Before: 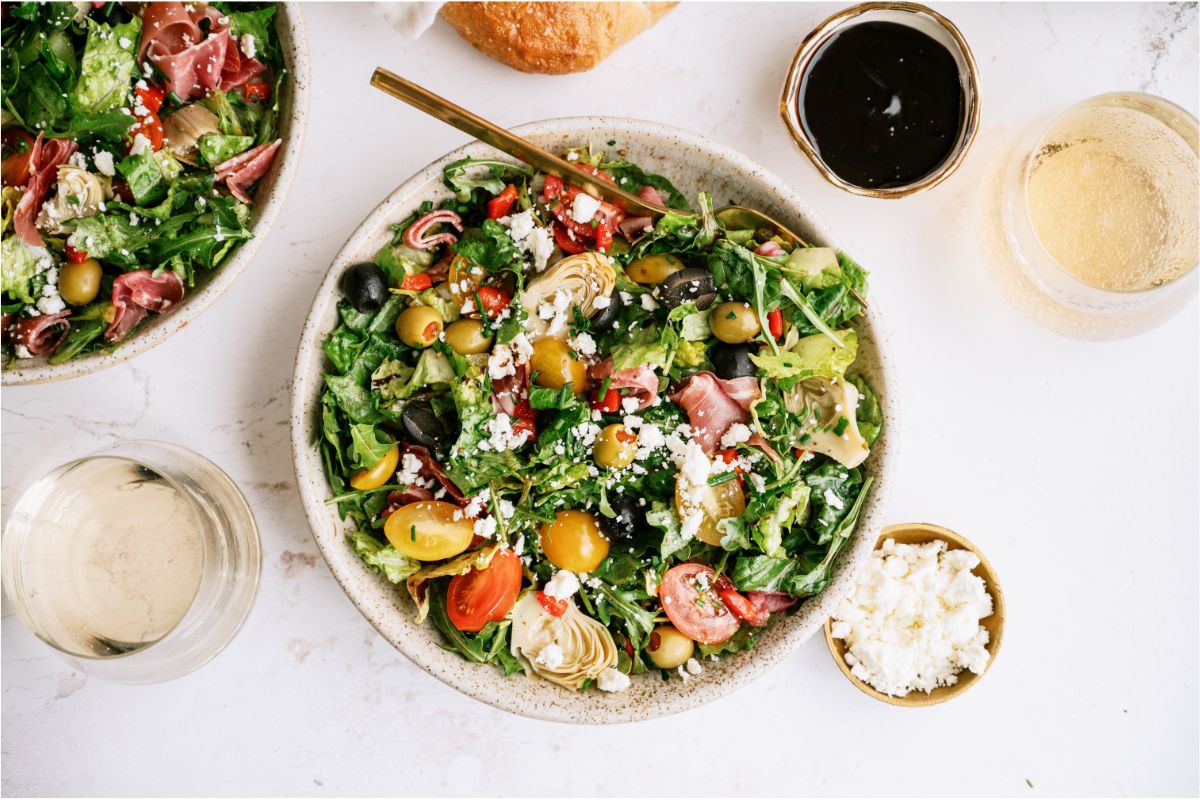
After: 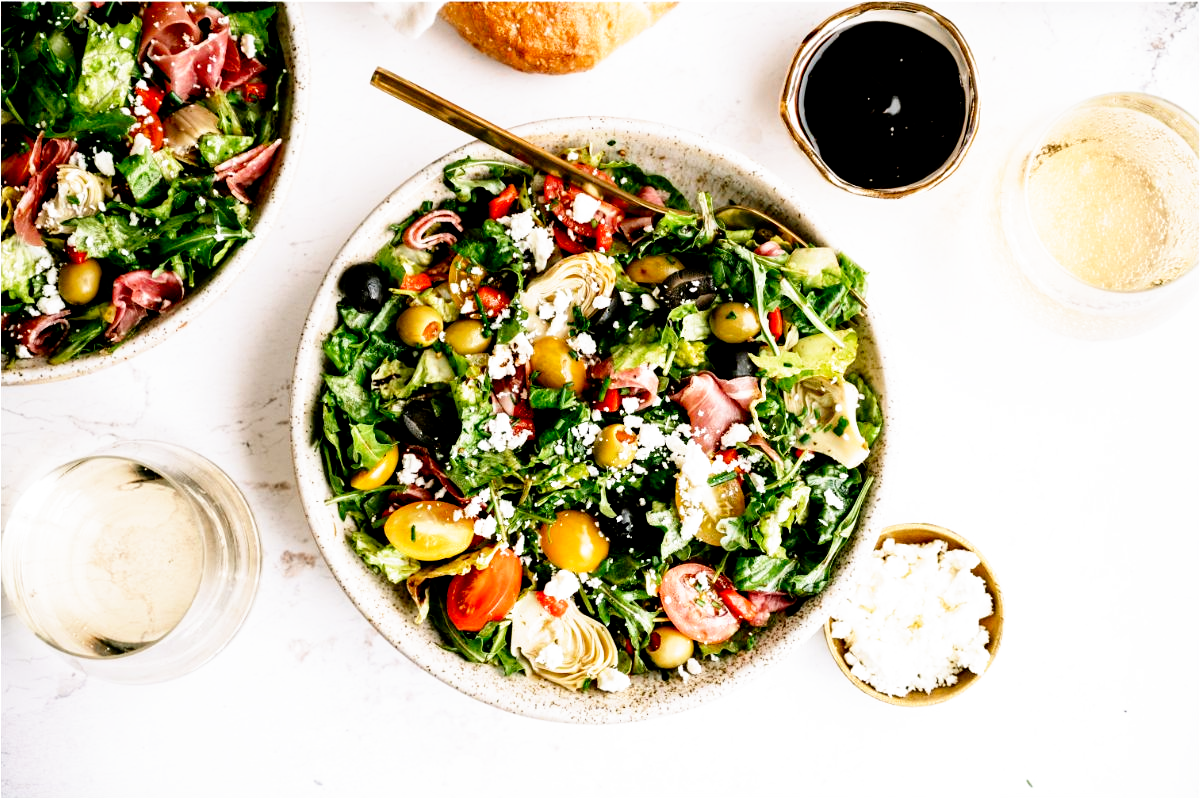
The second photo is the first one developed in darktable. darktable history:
filmic rgb: black relative exposure -6.3 EV, white relative exposure 2.8 EV, threshold 3 EV, target black luminance 0%, hardness 4.6, latitude 67.35%, contrast 1.292, shadows ↔ highlights balance -3.5%, preserve chrominance no, color science v4 (2020), contrast in shadows soft, enable highlight reconstruction true
tone equalizer: -8 EV -0.417 EV, -7 EV -0.389 EV, -6 EV -0.333 EV, -5 EV -0.222 EV, -3 EV 0.222 EV, -2 EV 0.333 EV, -1 EV 0.389 EV, +0 EV 0.417 EV, edges refinement/feathering 500, mask exposure compensation -1.57 EV, preserve details no
